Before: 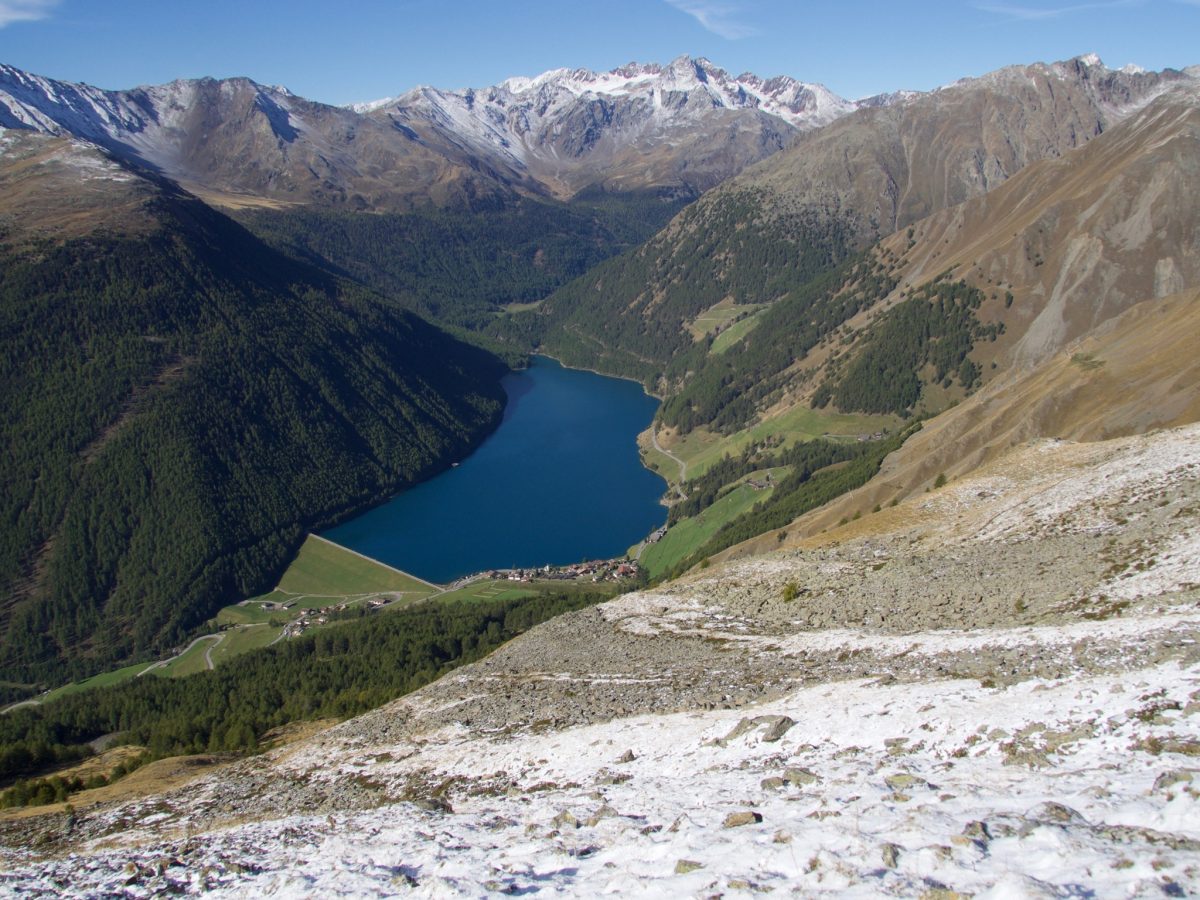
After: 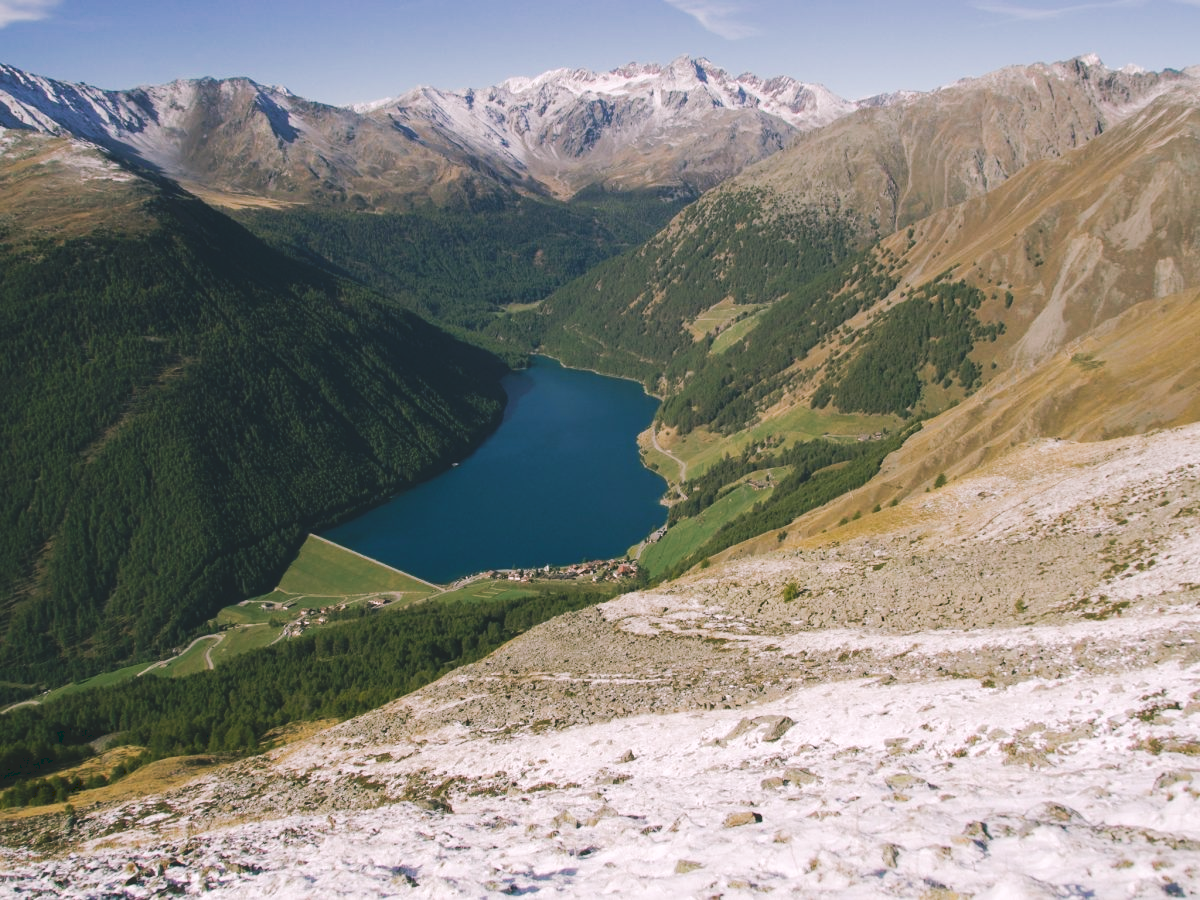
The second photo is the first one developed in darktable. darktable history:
tone curve: curves: ch0 [(0, 0) (0.003, 0.126) (0.011, 0.129) (0.025, 0.129) (0.044, 0.136) (0.069, 0.145) (0.1, 0.162) (0.136, 0.182) (0.177, 0.211) (0.224, 0.254) (0.277, 0.307) (0.335, 0.366) (0.399, 0.441) (0.468, 0.533) (0.543, 0.624) (0.623, 0.702) (0.709, 0.774) (0.801, 0.835) (0.898, 0.904) (1, 1)], preserve colors none
color look up table: target L [91.26, 92.34, 84.48, 85.46, 76.83, 64.85, 66.97, 54.17, 46.74, 48.41, 55.26, 32.84, 26.12, 4.418, 200.93, 92.95, 77.89, 72.33, 69.69, 65.86, 53.72, 53.94, 47.39, 37.9, 34.27, 31.02, 31.87, 8.016, 85.99, 78.96, 73.82, 71.13, 62.94, 59.4, 70.33, 57.27, 51.66, 54.18, 50.19, 44.77, 41.14, 36.1, 18.96, 16.13, 92.71, 83.07, 67.21, 54.19, 38.71], target a [-15.92, -1.661, -22.53, -10.86, -36.78, -45.92, -16.22, -21.7, -35.4, -17.65, -30.93, -11.12, -26.45, -13.67, 0, 6.966, 13.91, 24.19, 49.12, 44.66, 69.66, 40.94, 70.36, 25.01, 52.42, 4.555, 53.85, 16.25, 26.6, 17.98, 32.76, 29.66, 68.69, 3.934, 59.41, 11.07, 57.32, 74.33, 76.52, 9.316, 49.24, 34.16, 10.64, 22.57, -26.74, -18.59, -28.39, -5.716, -26.75], target b [50.08, 34.66, 31.41, 4.263, 17.53, 39.16, 23, 45.28, 34.96, 20.04, 11.2, 40.92, 23.16, 6.967, -0.001, 6.762, 67.86, 31.99, 16.35, 71.15, 34.01, 56.15, 66.78, 31.5, 52.05, 10.51, 11.72, 13, -10.84, -23.19, -30.46, 5.58, -14.31, 5.376, -36.51, -58.03, 0.284, -27.08, 8.852, -16.85, -51.51, -14.05, -26.18, -40.62, -6.109, -15.57, -7.317, -30.98, -0.606], num patches 49
